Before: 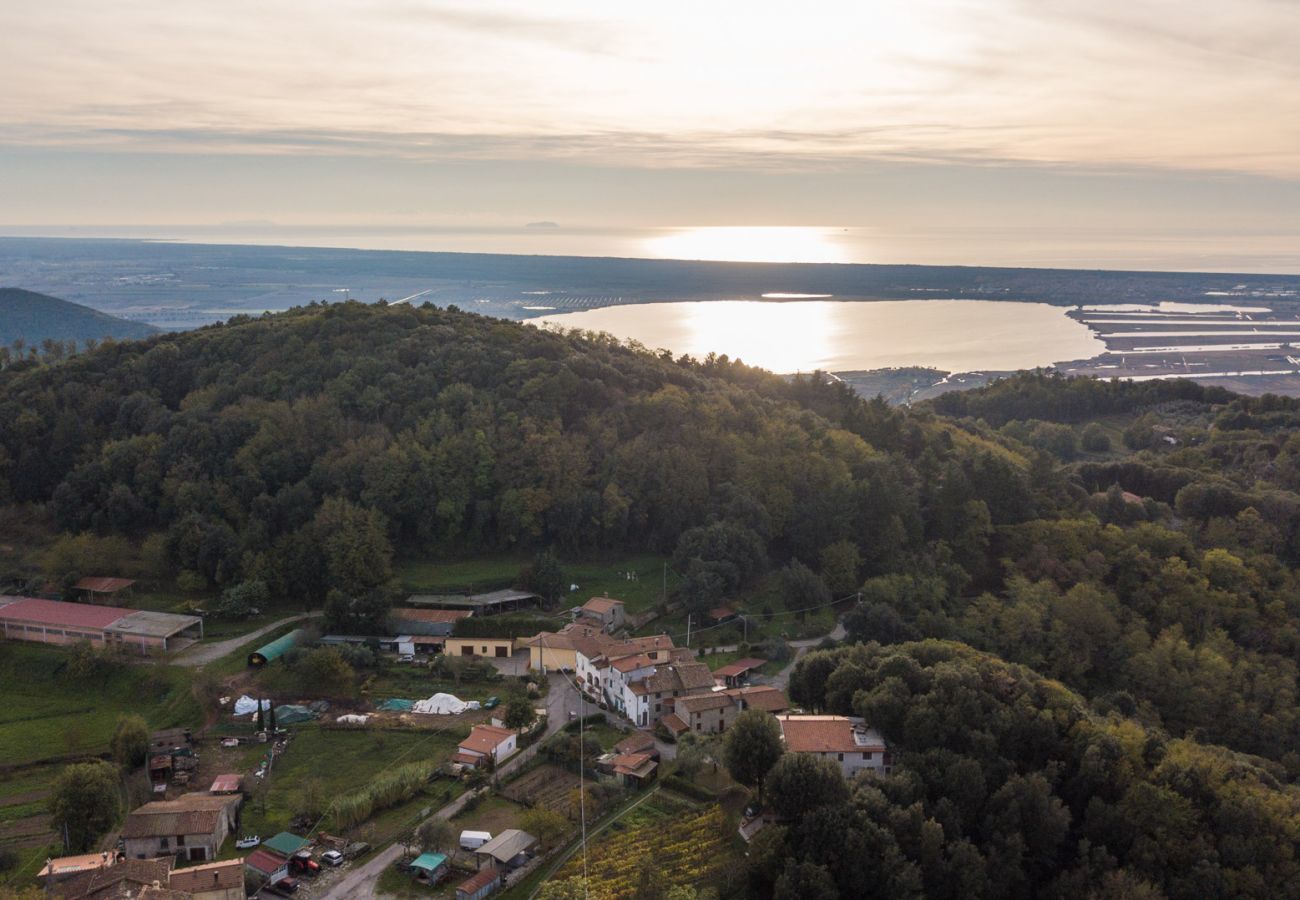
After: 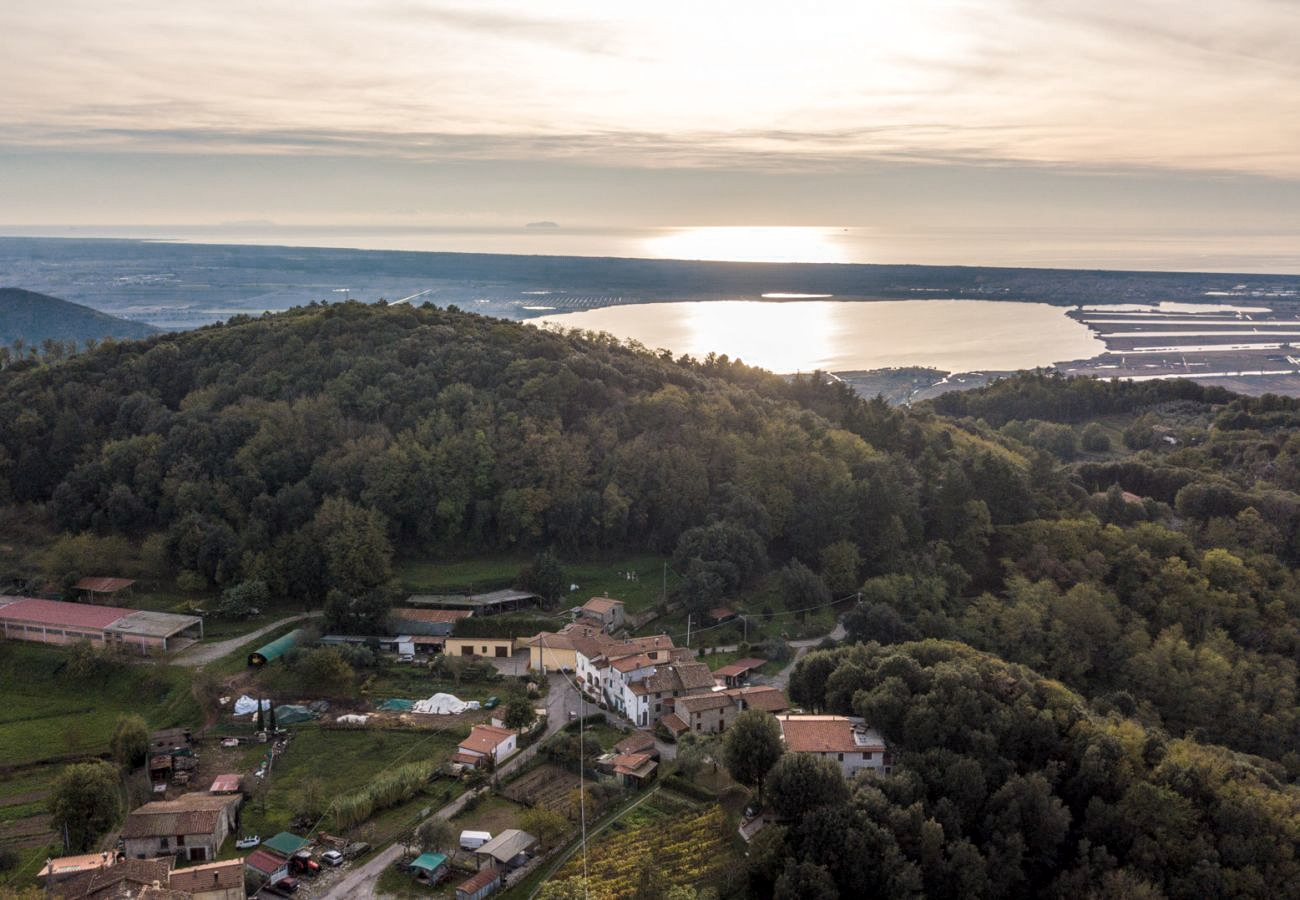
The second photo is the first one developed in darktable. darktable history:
local contrast: detail 130%
color zones: curves: ch0 [(0.25, 0.5) (0.636, 0.25) (0.75, 0.5)]
